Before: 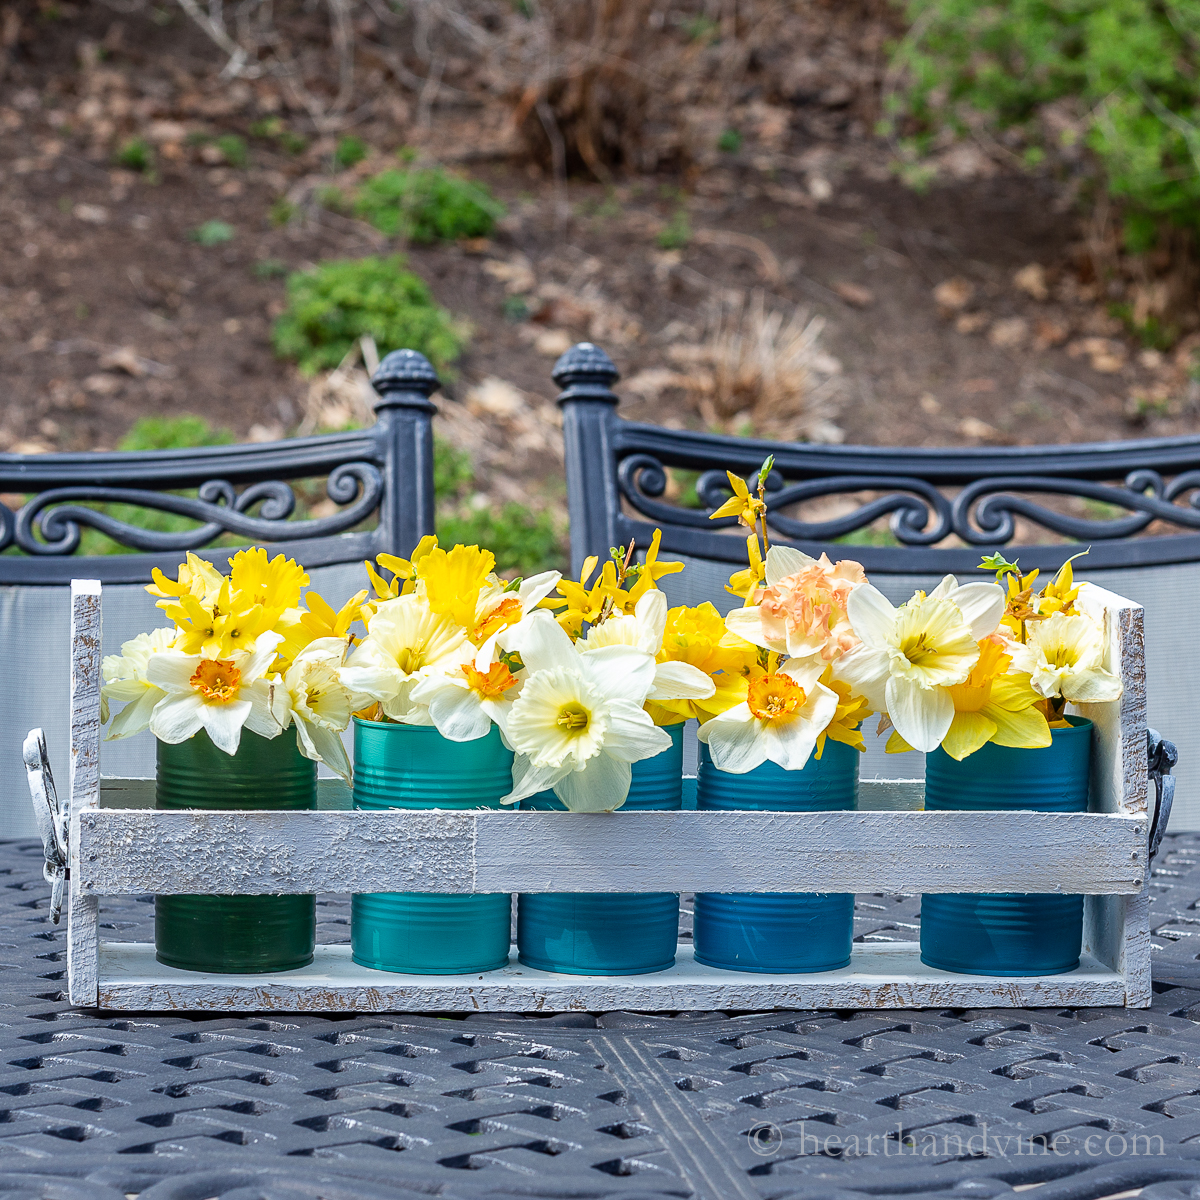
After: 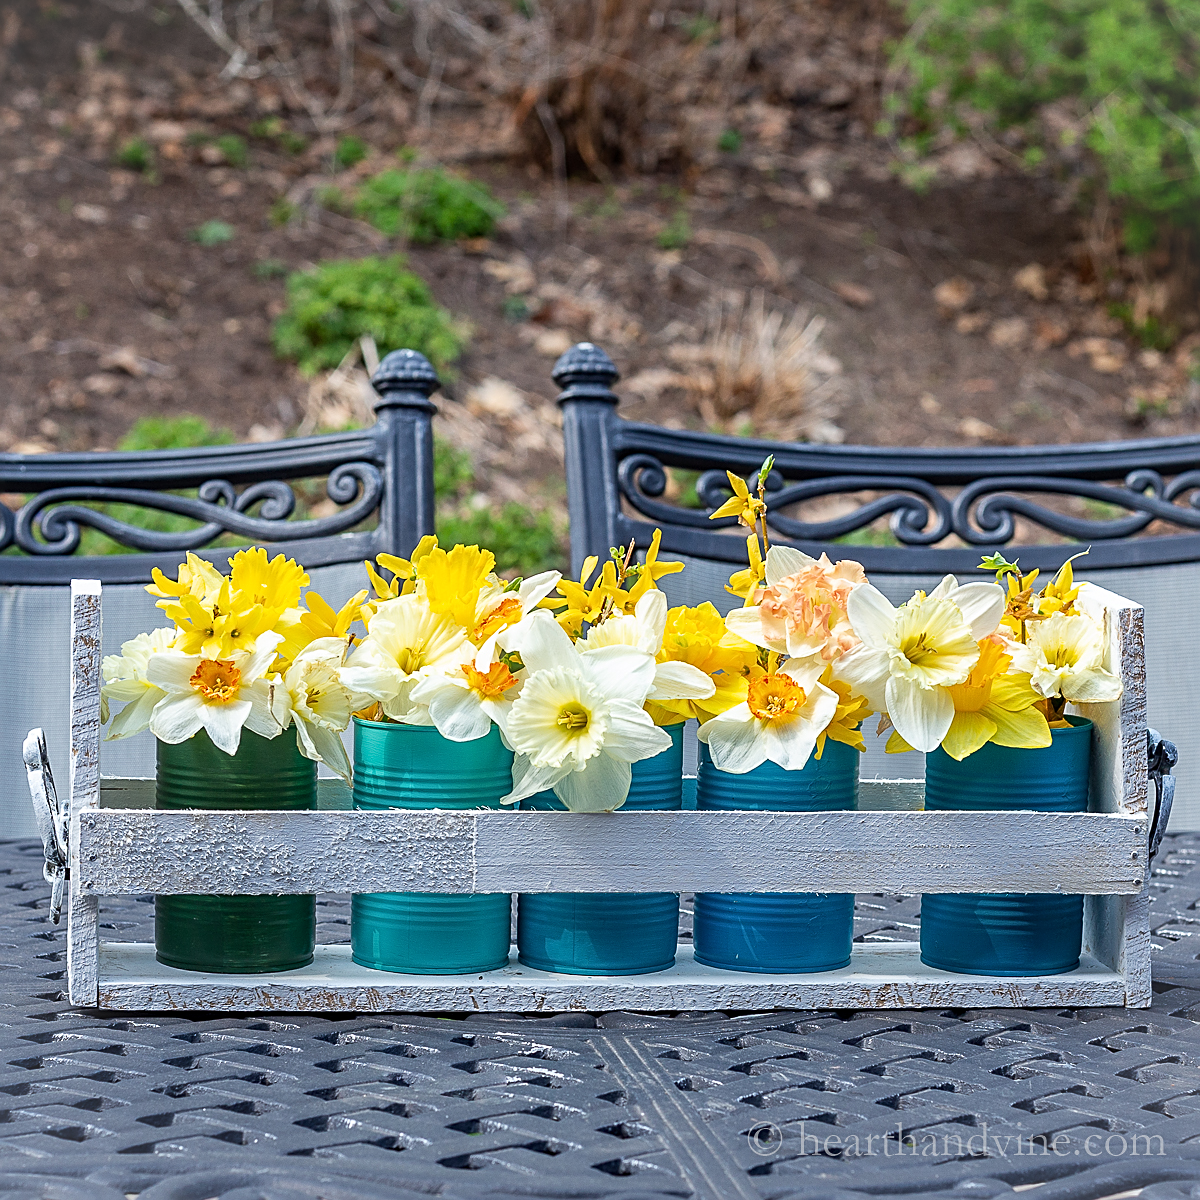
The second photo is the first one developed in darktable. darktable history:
vignetting: fall-off start 100%, brightness 0.05, saturation 0
sharpen: on, module defaults
